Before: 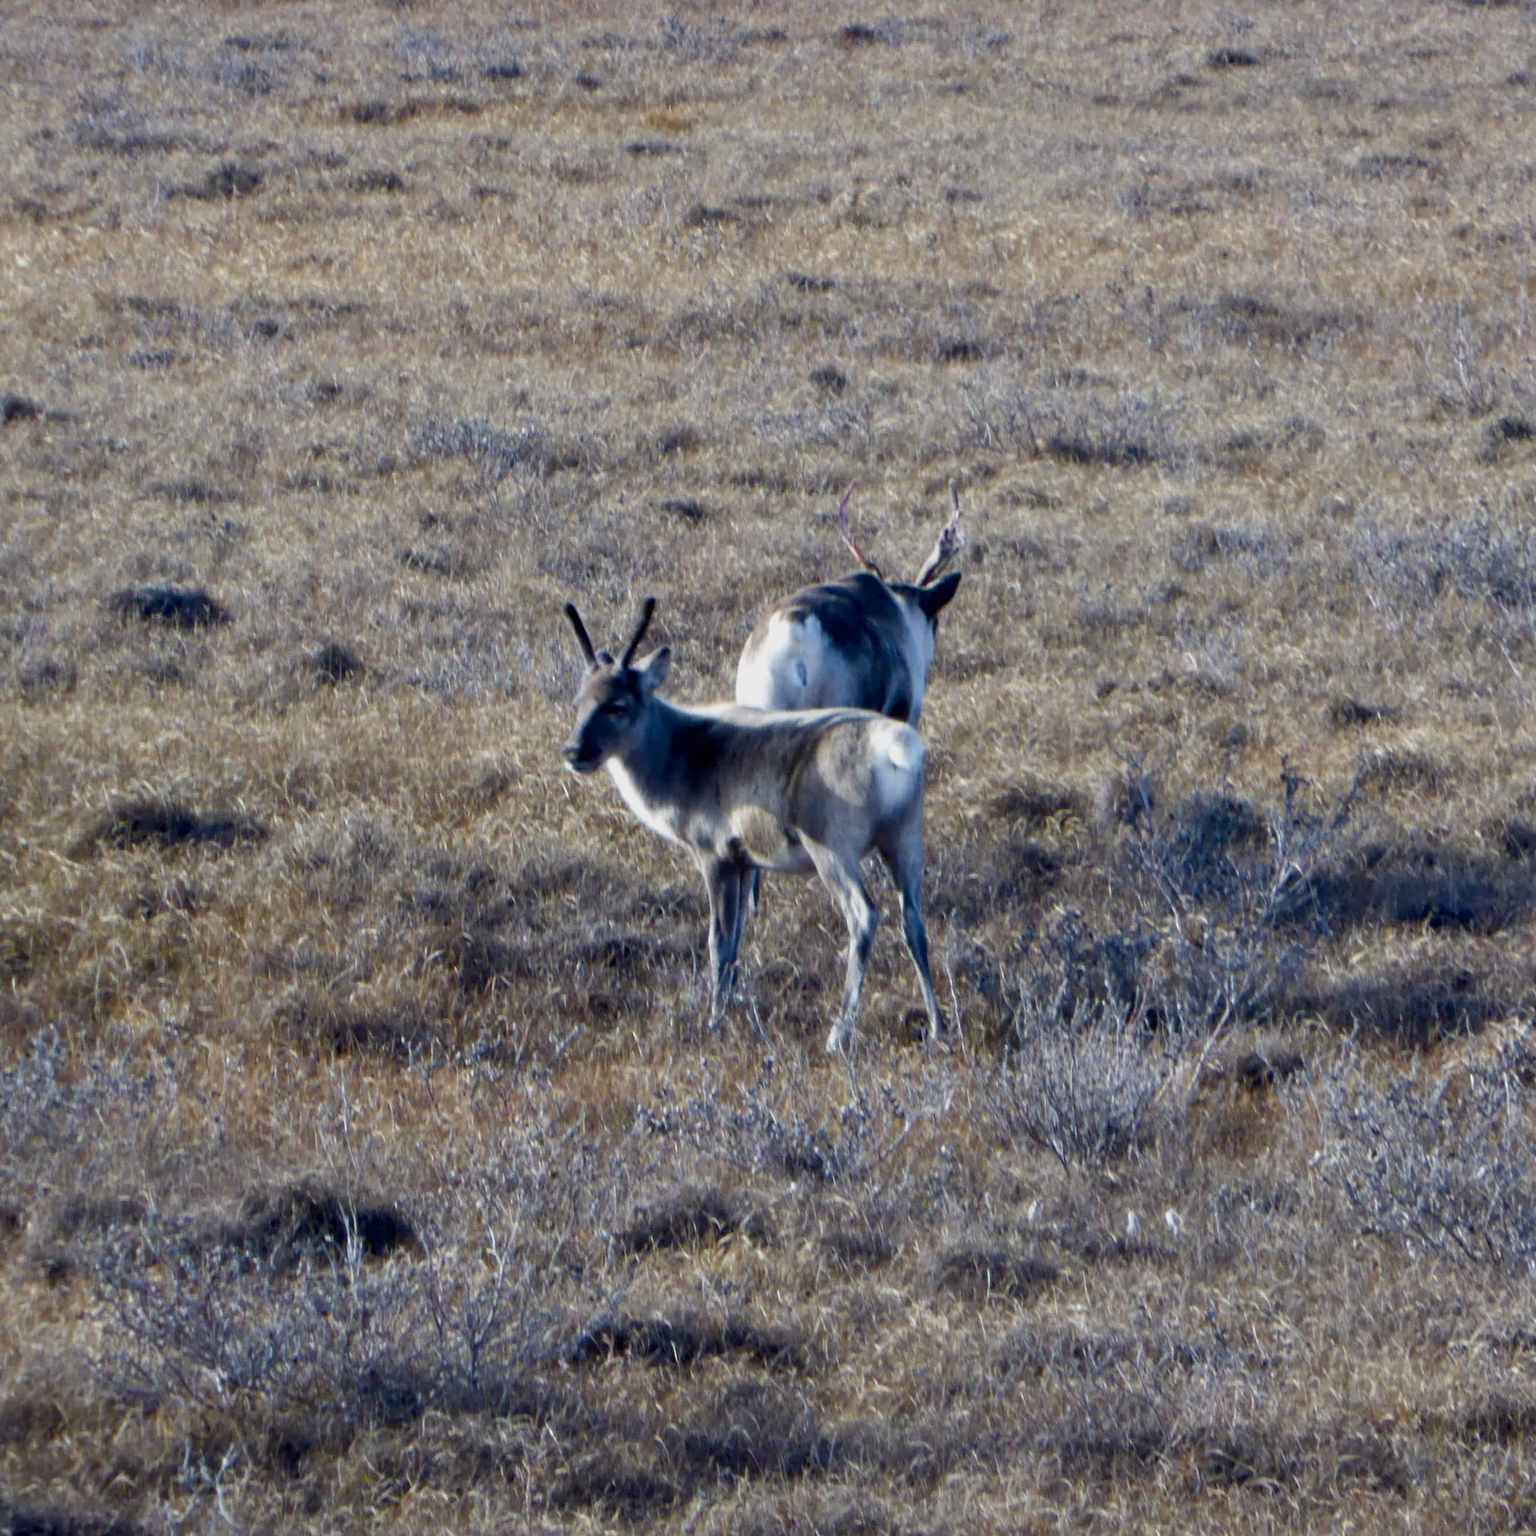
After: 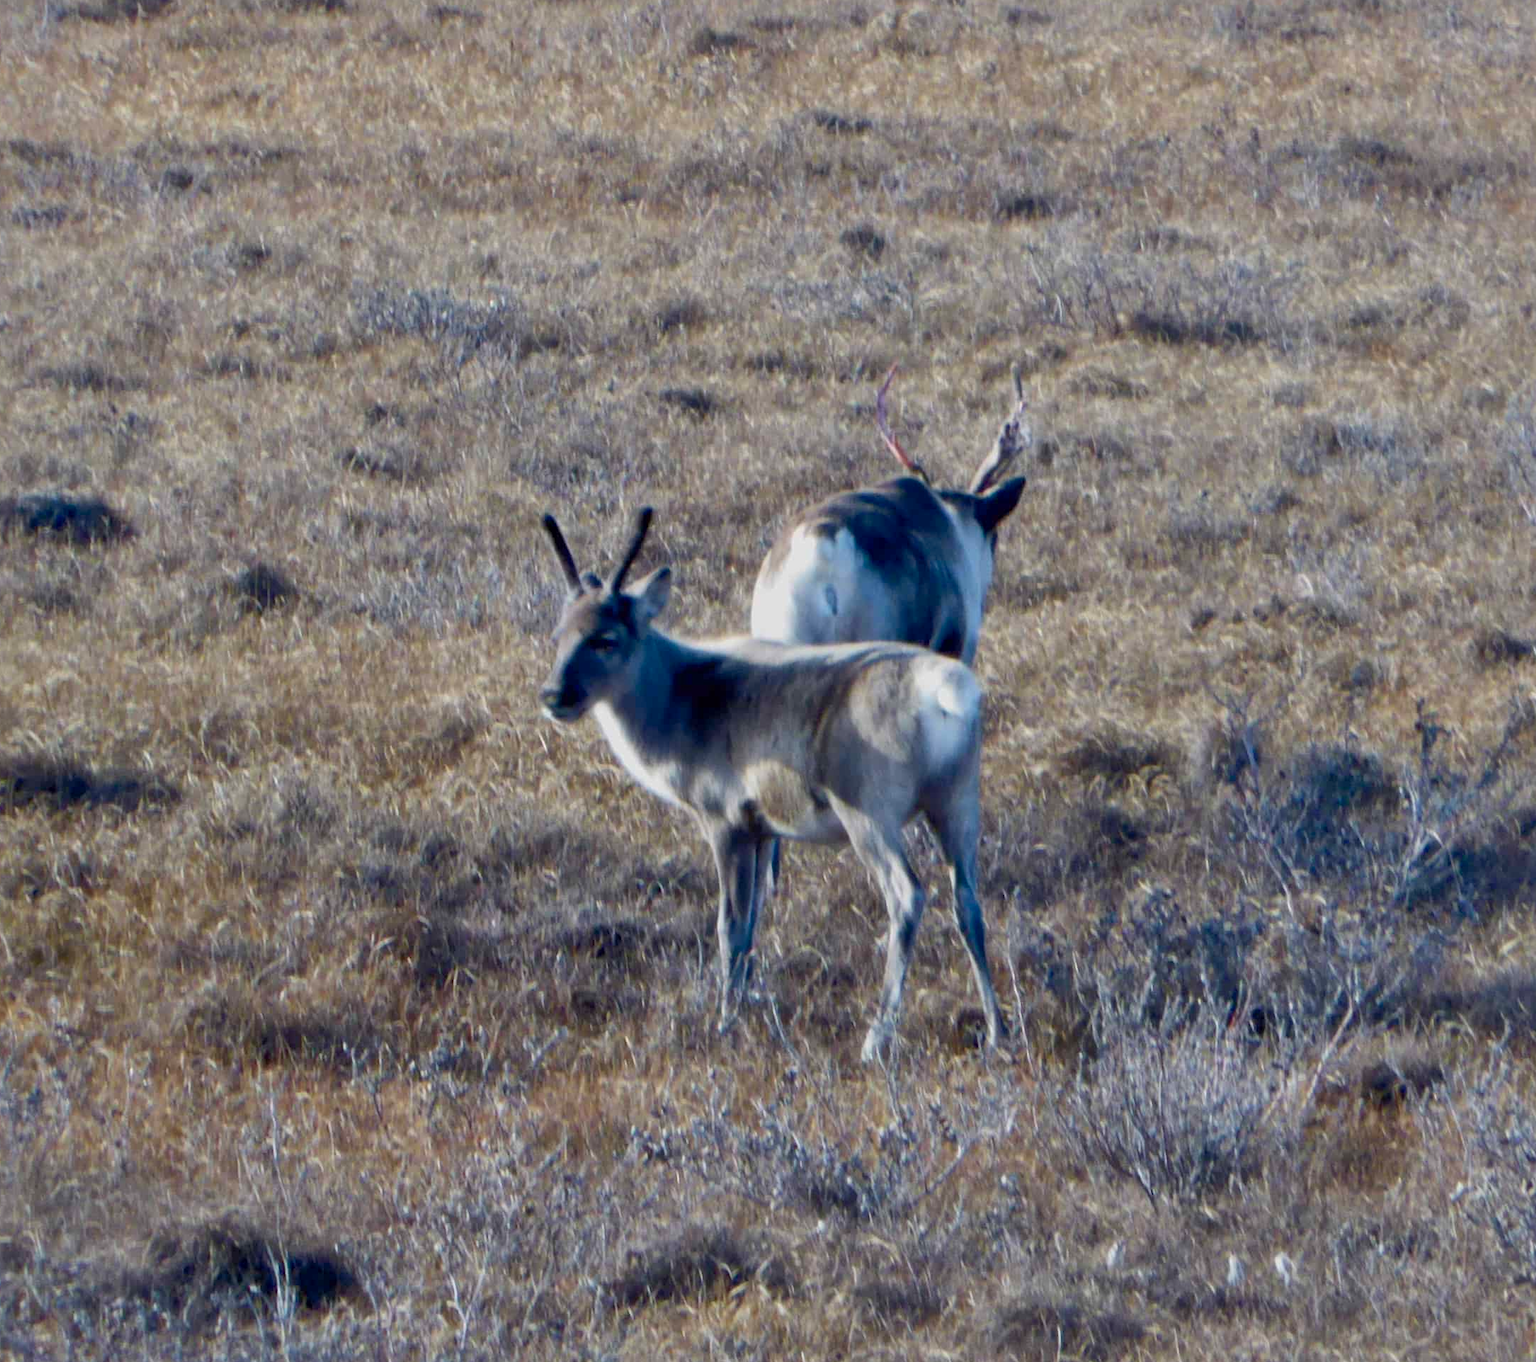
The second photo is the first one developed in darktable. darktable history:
crop: left 7.856%, top 11.836%, right 10.12%, bottom 15.387%
shadows and highlights: on, module defaults
